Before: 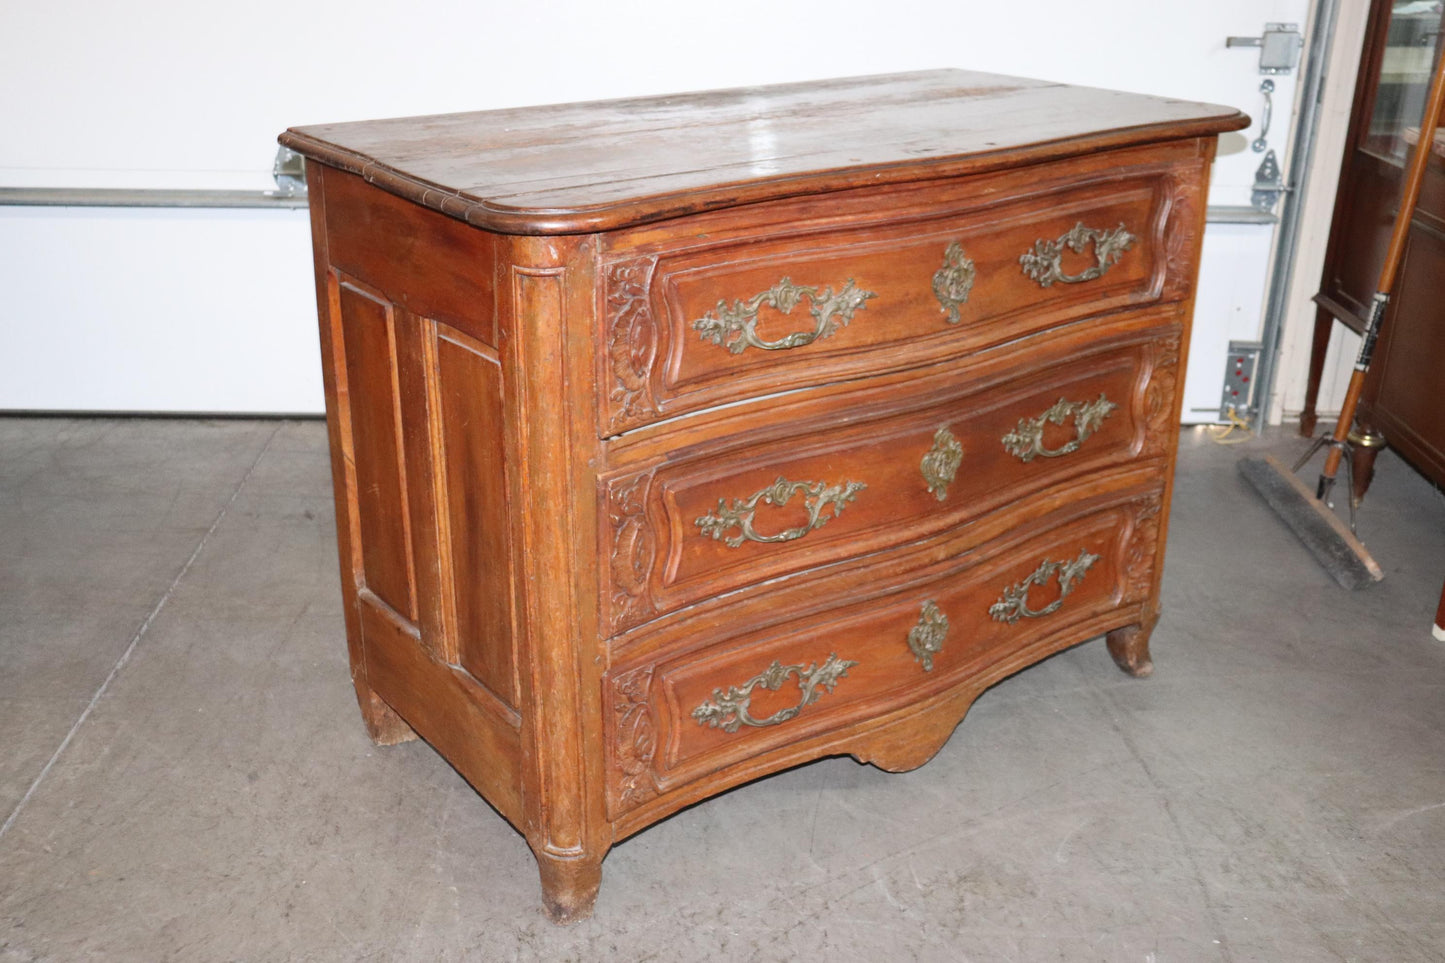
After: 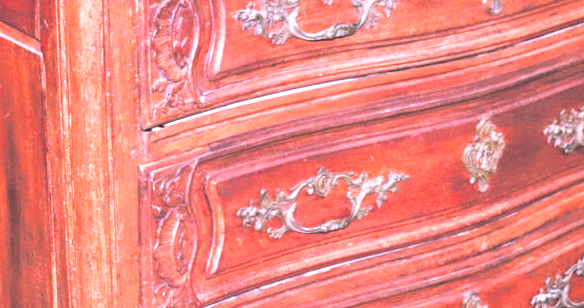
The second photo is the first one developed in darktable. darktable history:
color calibration: illuminant as shot in camera, x 0.358, y 0.373, temperature 4628.91 K
crop: left 31.751%, top 32.172%, right 27.8%, bottom 35.83%
split-toning: shadows › hue 201.6°, shadows › saturation 0.16, highlights › hue 50.4°, highlights › saturation 0.2, balance -49.9
contrast brightness saturation: contrast 0.23, brightness 0.1, saturation 0.29
tone equalizer: -7 EV 0.15 EV, -6 EV 0.6 EV, -5 EV 1.15 EV, -4 EV 1.33 EV, -3 EV 1.15 EV, -2 EV 0.6 EV, -1 EV 0.15 EV, mask exposure compensation -0.5 EV
local contrast: shadows 94%
color correction: highlights a* 15.46, highlights b* -20.56
